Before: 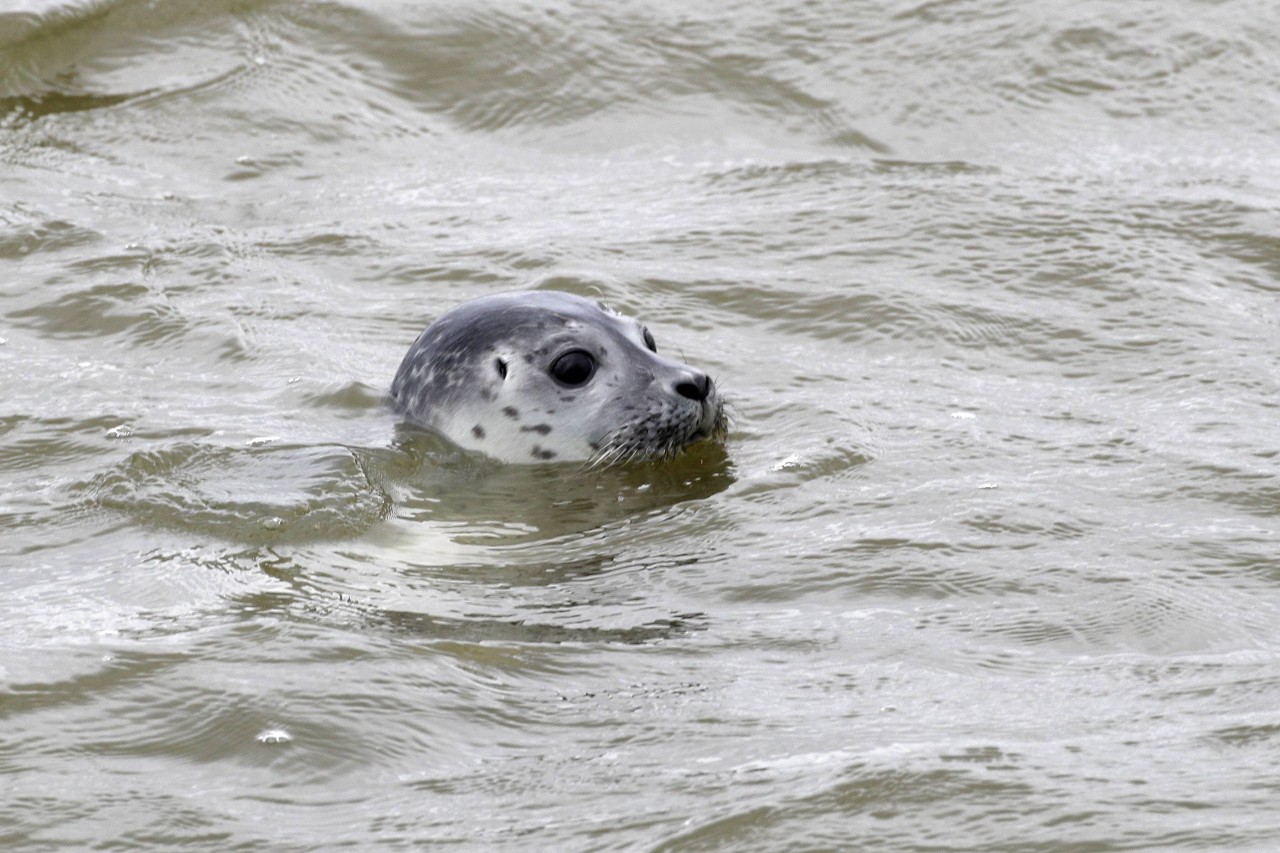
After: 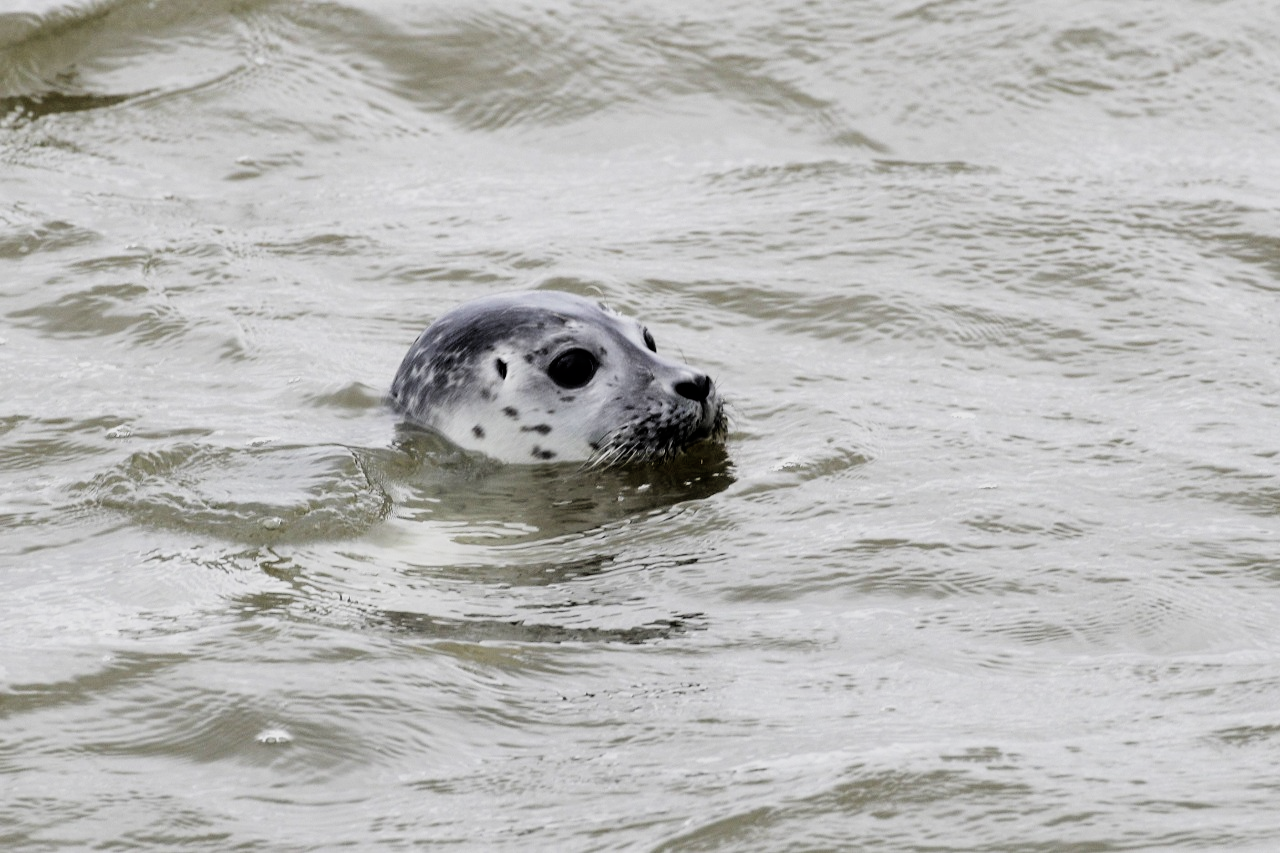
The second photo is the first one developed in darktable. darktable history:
color contrast: green-magenta contrast 0.84, blue-yellow contrast 0.86
filmic rgb: black relative exposure -5 EV, hardness 2.88, contrast 1.4, highlights saturation mix -30%
